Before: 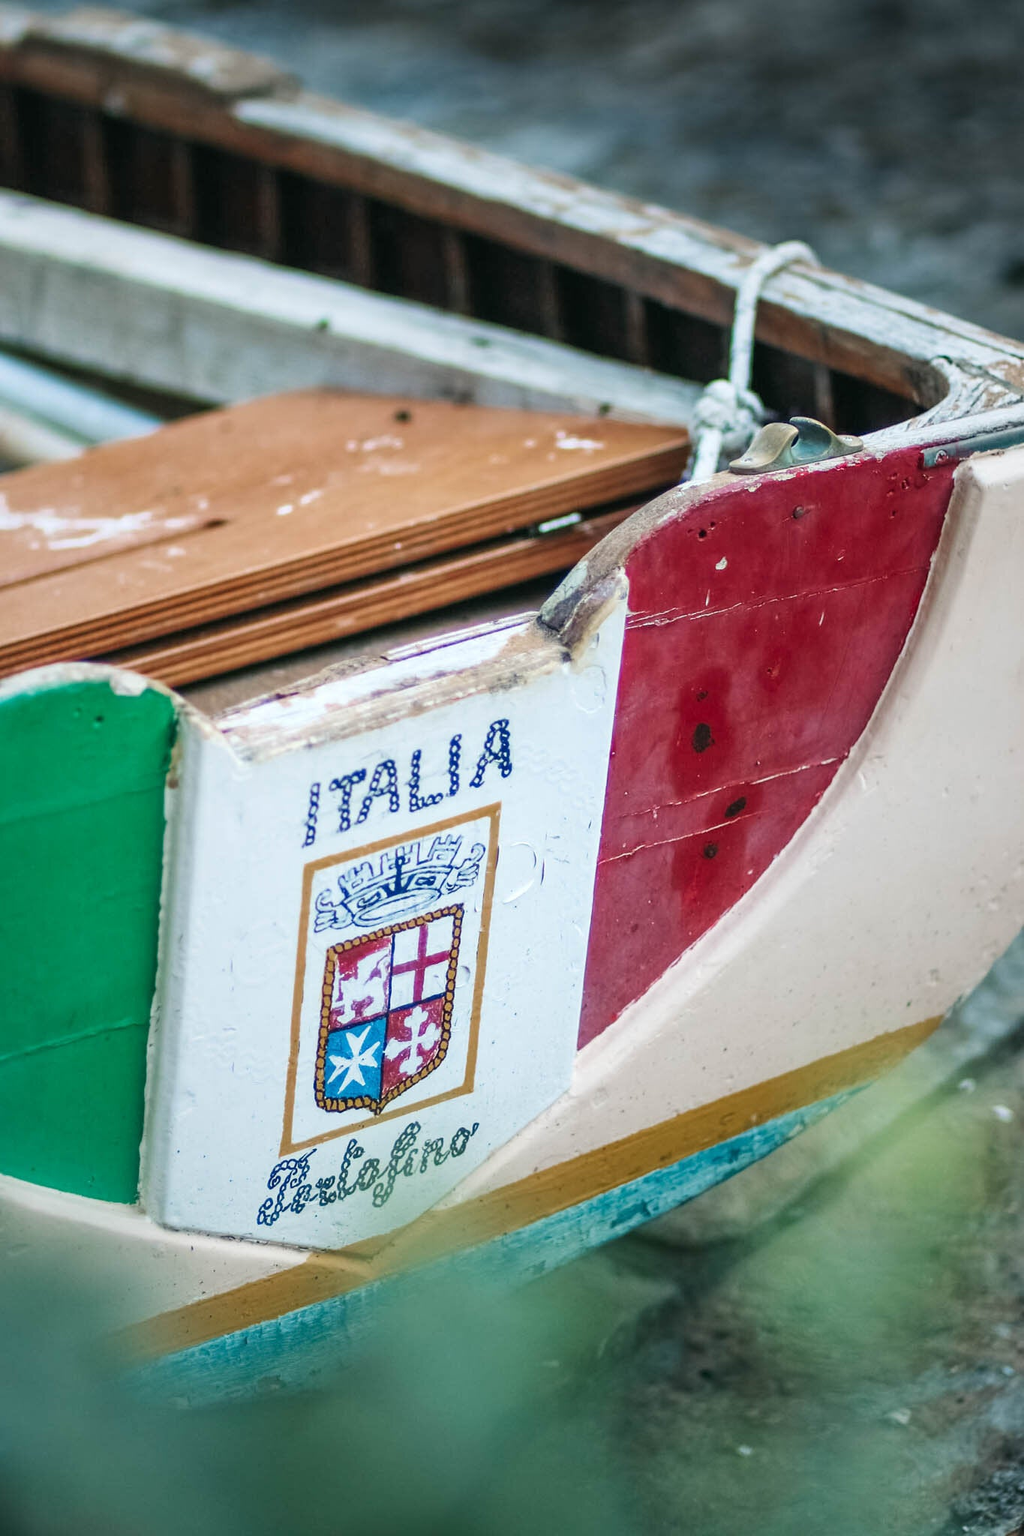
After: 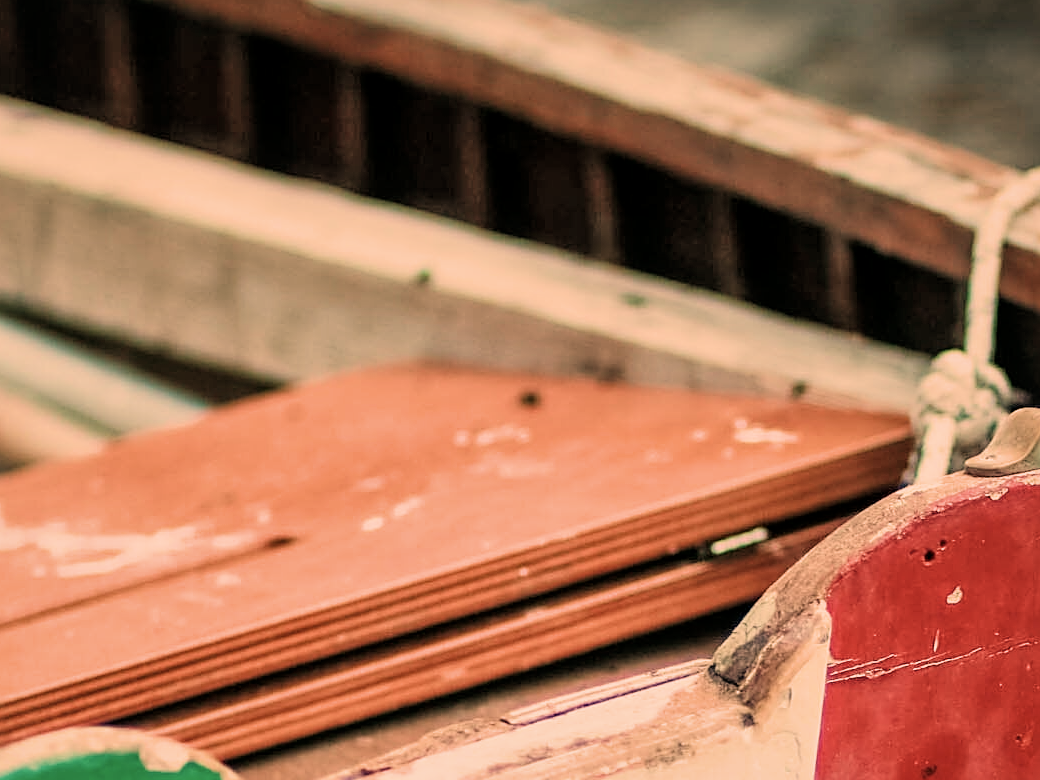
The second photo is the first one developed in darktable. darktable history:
crop: left 0.579%, top 7.627%, right 23.167%, bottom 54.275%
sharpen: on, module defaults
white balance: red 1.467, blue 0.684
filmic rgb: white relative exposure 3.9 EV, hardness 4.26
contrast brightness saturation: saturation -0.17
local contrast: mode bilateral grid, contrast 20, coarseness 50, detail 120%, midtone range 0.2
